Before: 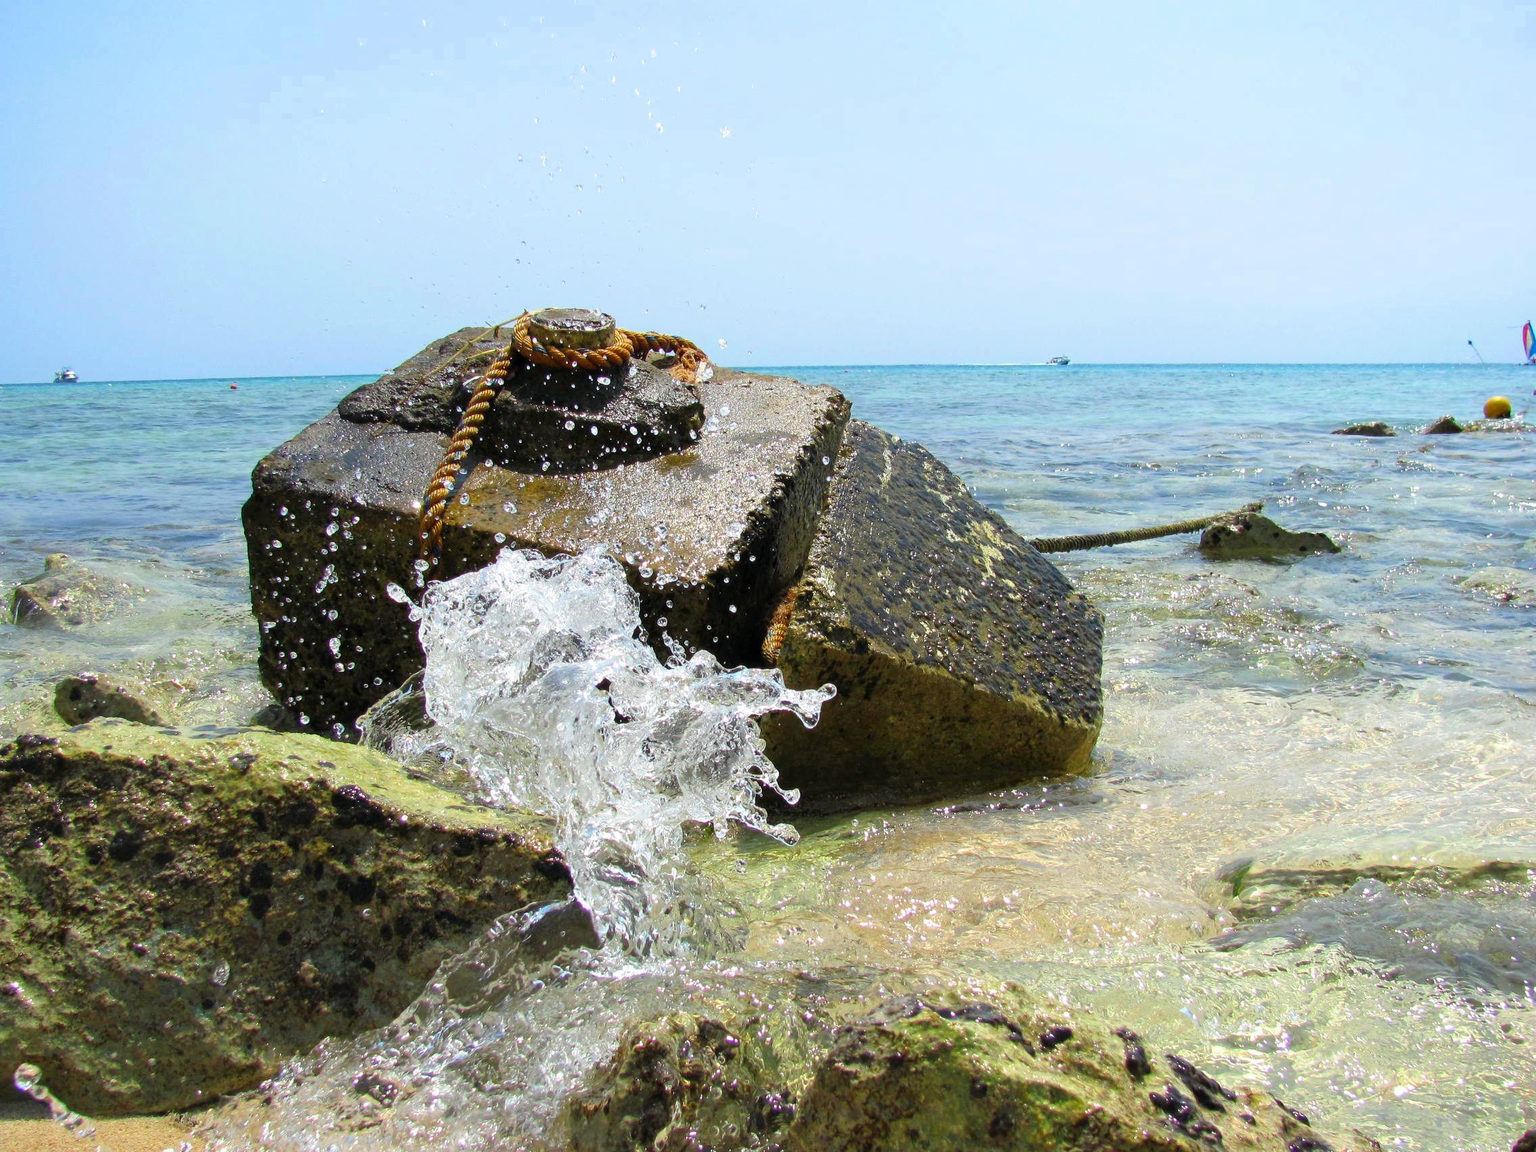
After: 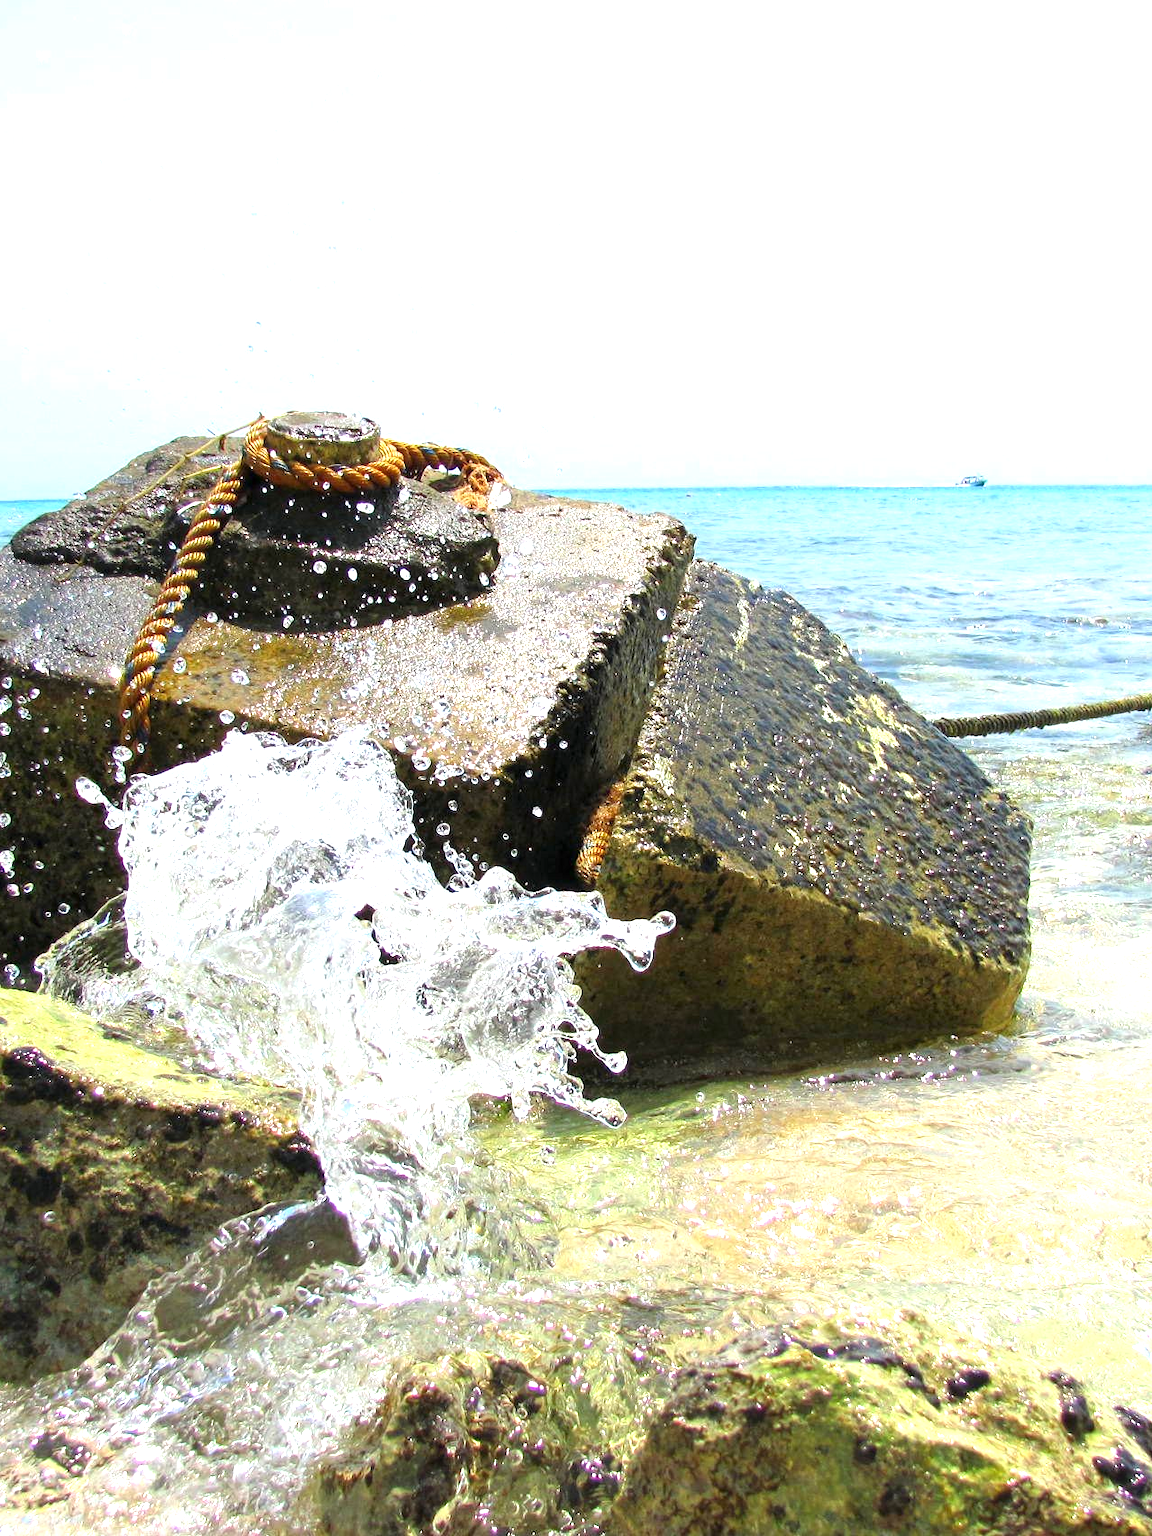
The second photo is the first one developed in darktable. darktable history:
crop: left 21.496%, right 22.254%
exposure: exposure 0.921 EV, compensate highlight preservation false
